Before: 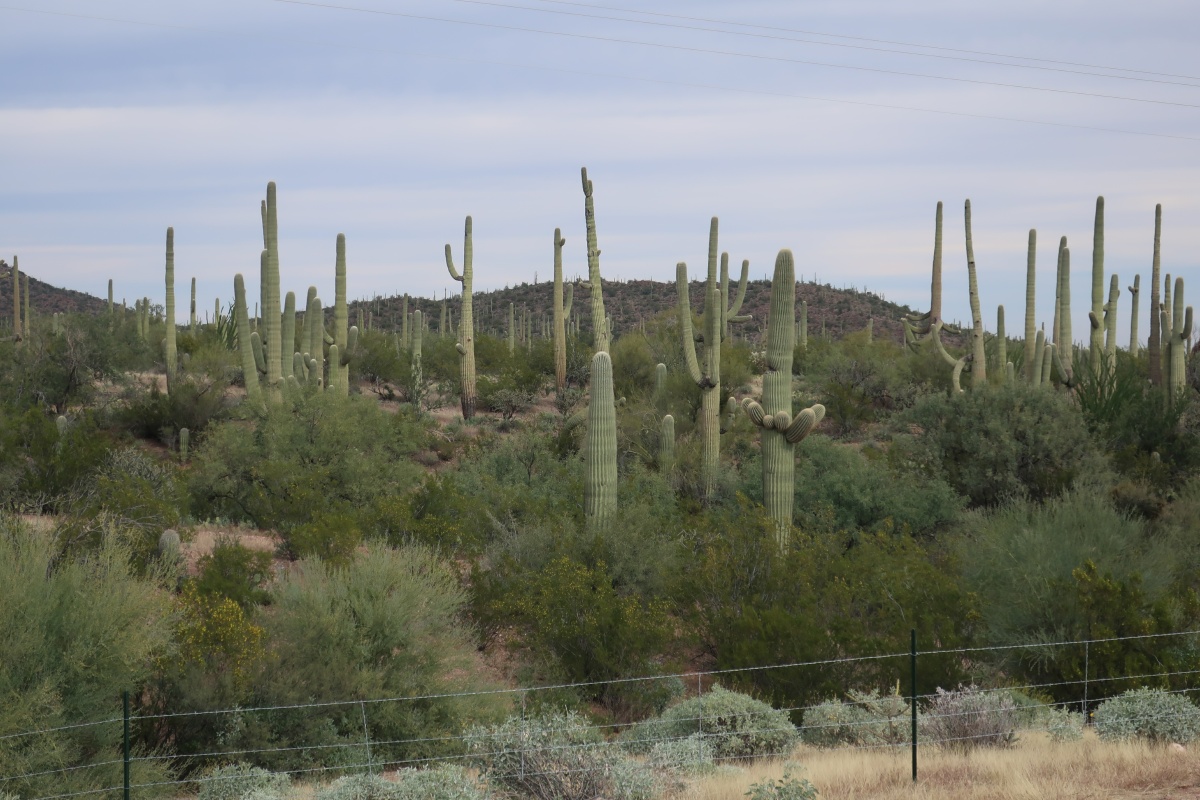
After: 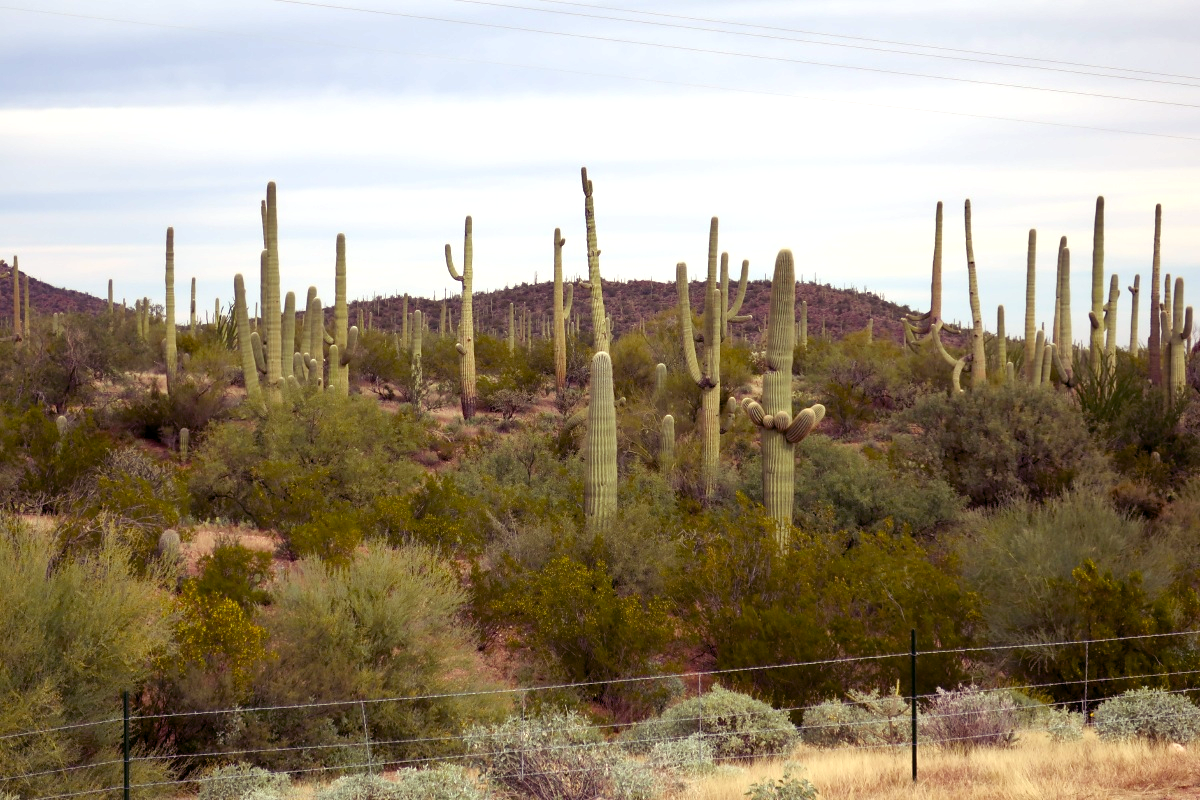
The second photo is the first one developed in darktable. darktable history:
exposure: exposure 0.29 EV, compensate highlight preservation false
color balance rgb: shadows lift › luminance -21.66%, shadows lift › chroma 8.98%, shadows lift › hue 283.37°, power › chroma 1.55%, power › hue 25.59°, highlights gain › luminance 6.08%, highlights gain › chroma 2.55%, highlights gain › hue 90°, global offset › luminance -0.87%, perceptual saturation grading › global saturation 27.49%, perceptual saturation grading › highlights -28.39%, perceptual saturation grading › mid-tones 15.22%, perceptual saturation grading › shadows 33.98%, perceptual brilliance grading › highlights 10%, perceptual brilliance grading › mid-tones 5%
tone equalizer: on, module defaults
shadows and highlights: shadows 37.27, highlights -28.18, soften with gaussian
